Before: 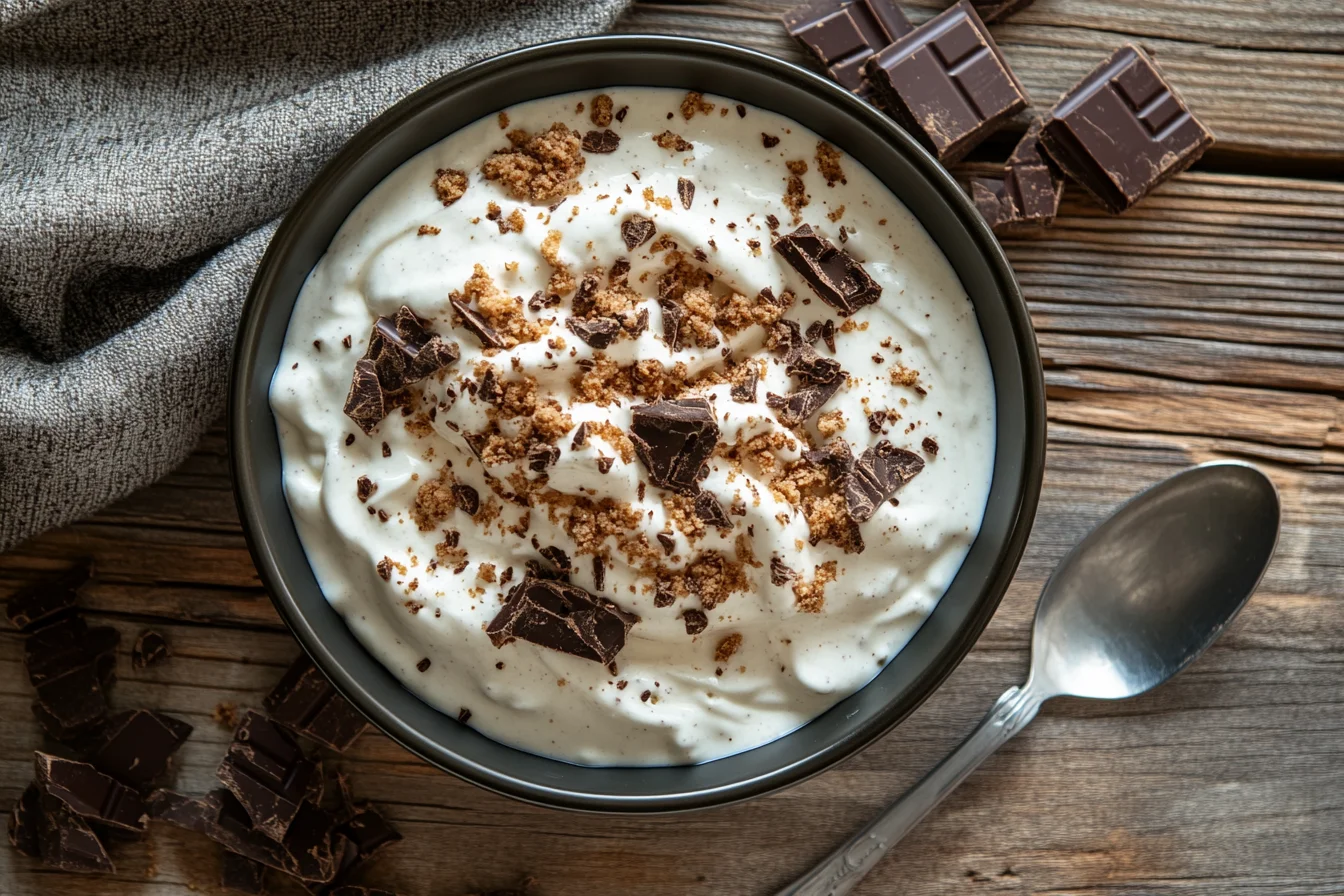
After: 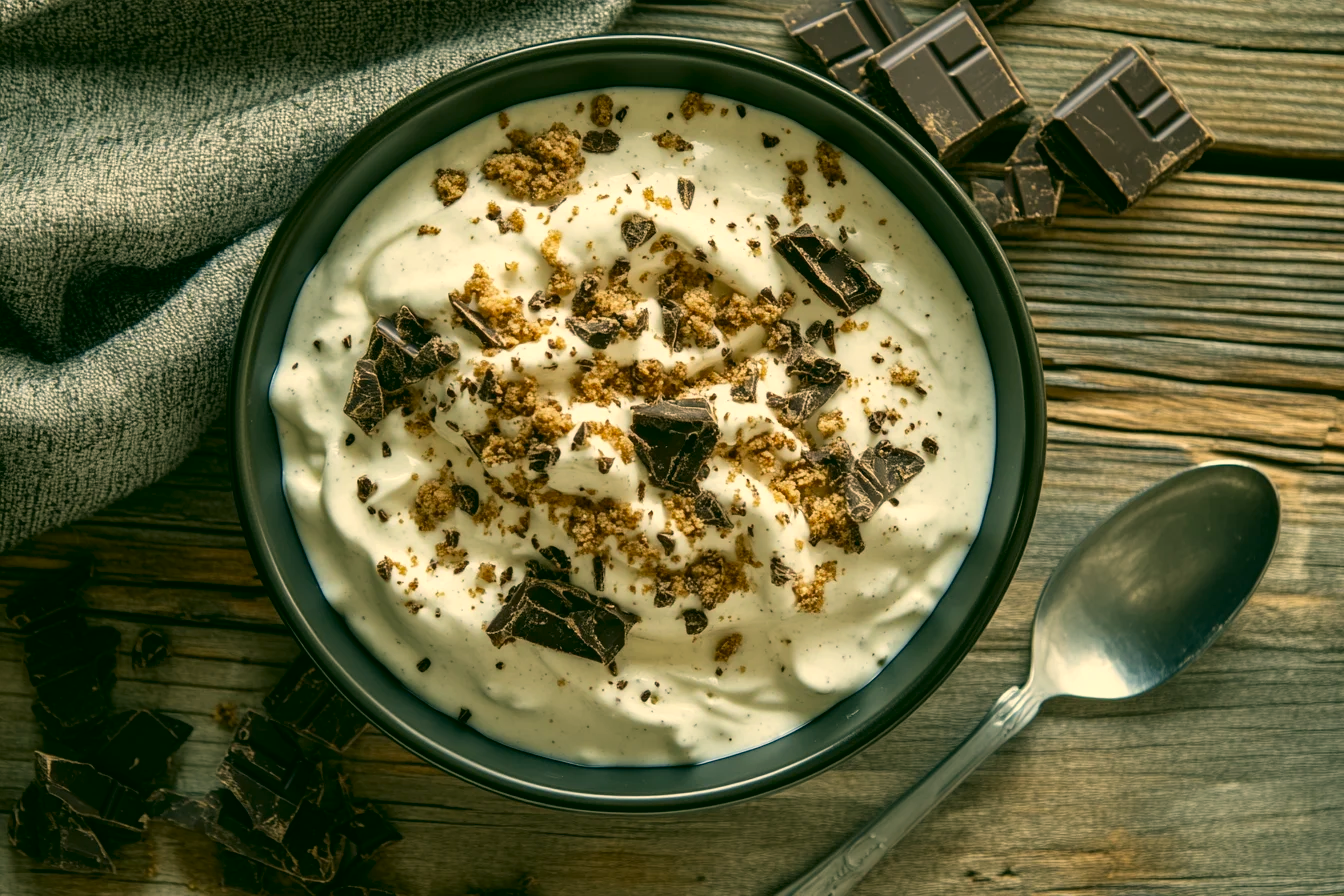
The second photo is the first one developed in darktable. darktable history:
color correction: highlights a* 4.88, highlights b* 24.7, shadows a* -16.38, shadows b* 3.93
